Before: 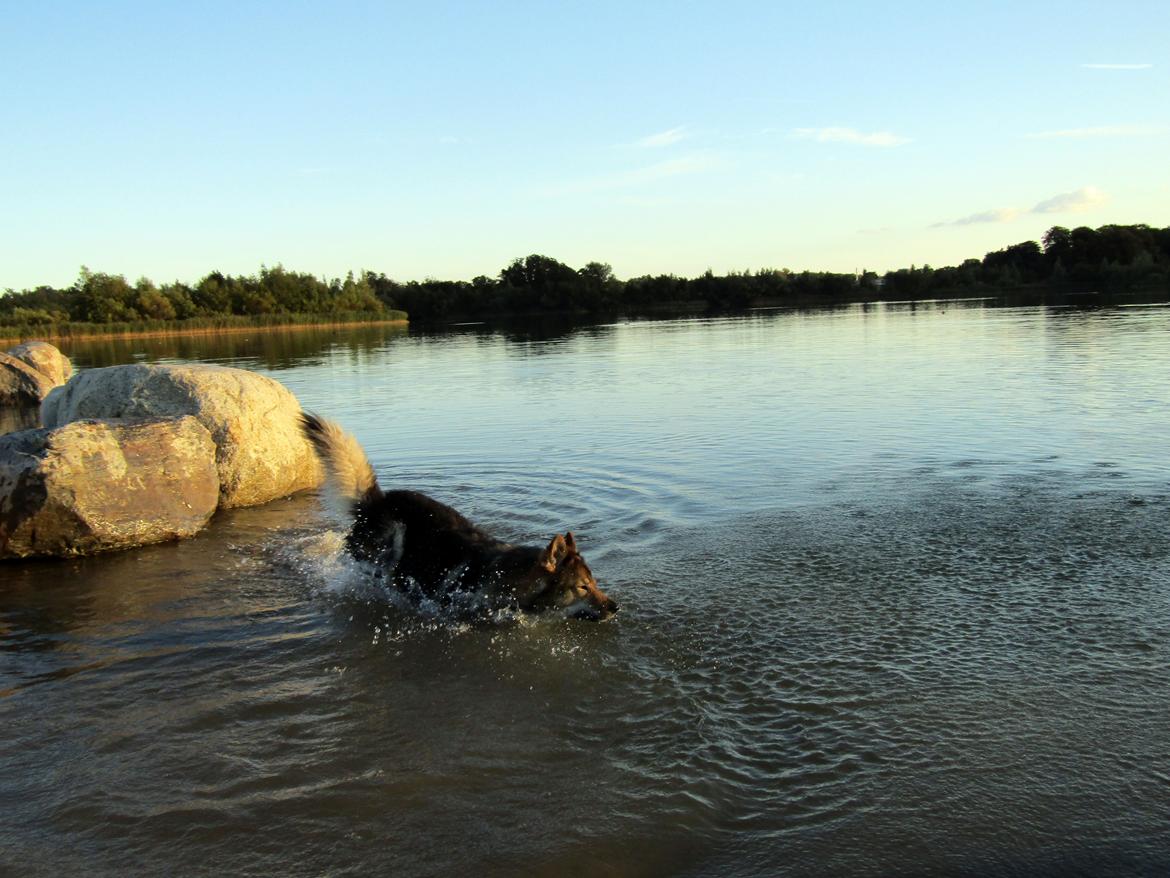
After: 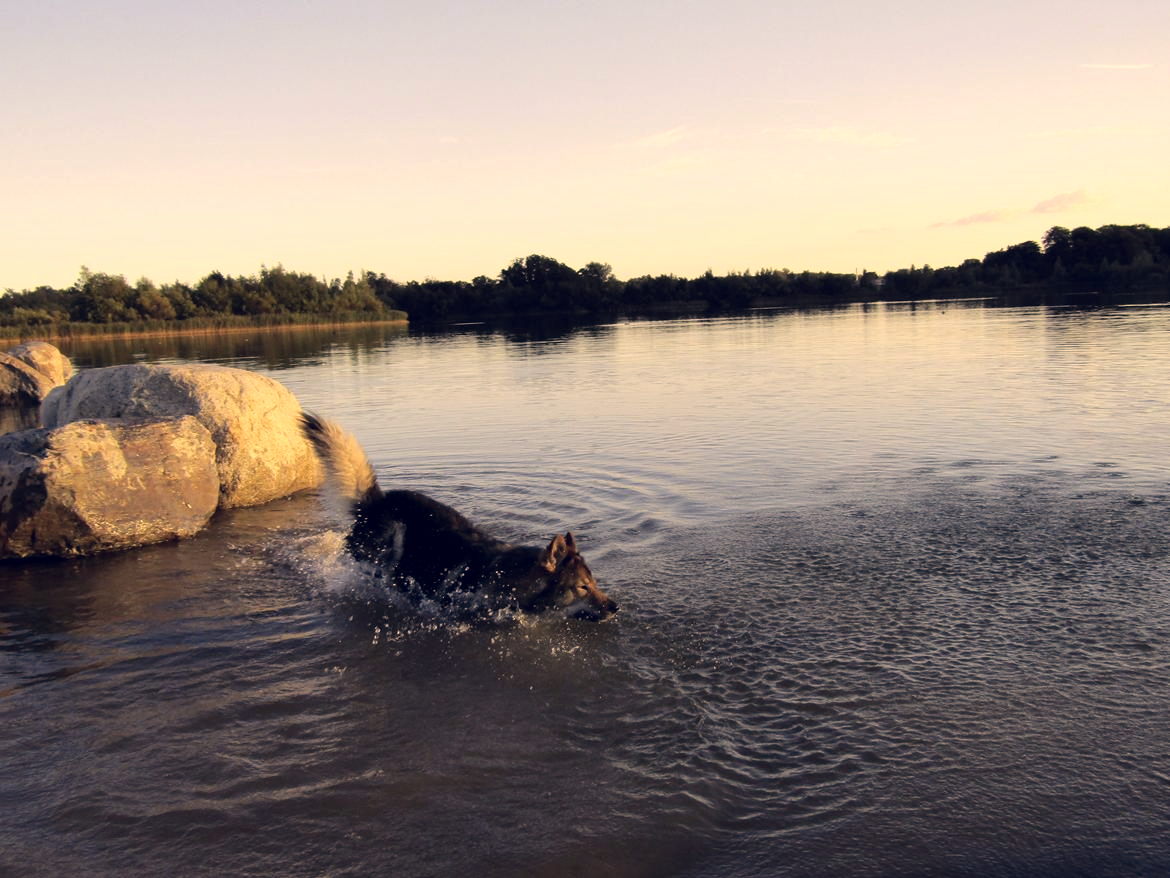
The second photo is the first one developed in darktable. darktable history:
color correction: highlights a* 19.59, highlights b* 27.49, shadows a* 3.46, shadows b* -17.28, saturation 0.73
